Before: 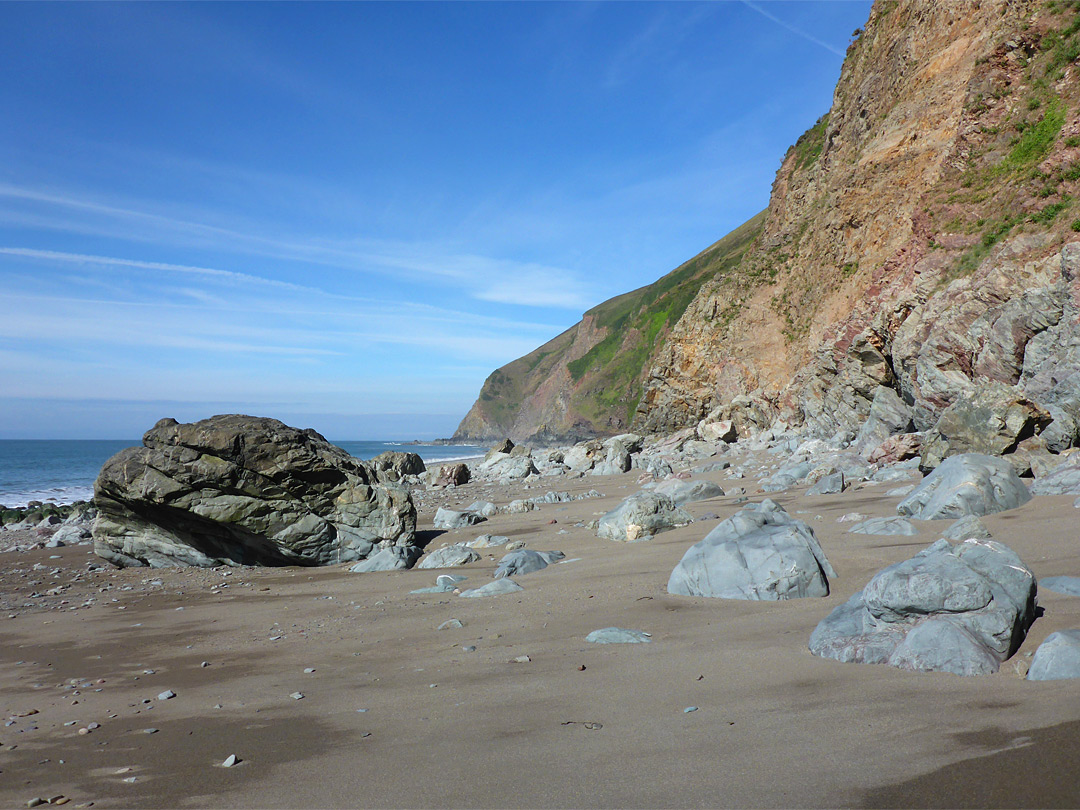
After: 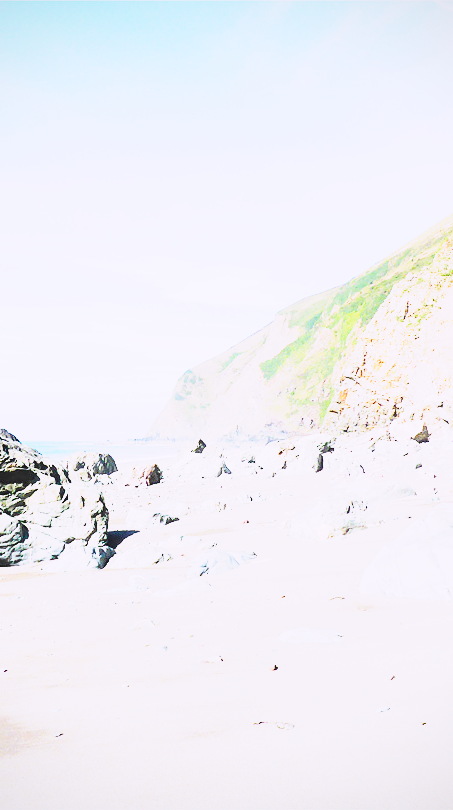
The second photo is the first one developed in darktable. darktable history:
crop: left 28.573%, right 29.432%
tone curve: curves: ch0 [(0, 0.045) (0.155, 0.169) (0.46, 0.466) (0.751, 0.788) (1, 0.961)]; ch1 [(0, 0) (0.43, 0.408) (0.472, 0.469) (0.505, 0.503) (0.553, 0.555) (0.592, 0.581) (1, 1)]; ch2 [(0, 0) (0.505, 0.495) (0.579, 0.569) (1, 1)], color space Lab, independent channels, preserve colors none
vignetting: fall-off radius 94.2%, brightness -0.417, saturation -0.293, dithering 8-bit output
color correction: highlights a* 3.17, highlights b* -1.01, shadows a* -0.065, shadows b* 2.28, saturation 0.982
exposure: black level correction 0, exposure 2.001 EV, compensate exposure bias true, compensate highlight preservation false
base curve: curves: ch0 [(0, 0) (0.007, 0.004) (0.027, 0.03) (0.046, 0.07) (0.207, 0.54) (0.442, 0.872) (0.673, 0.972) (1, 1)], preserve colors none
